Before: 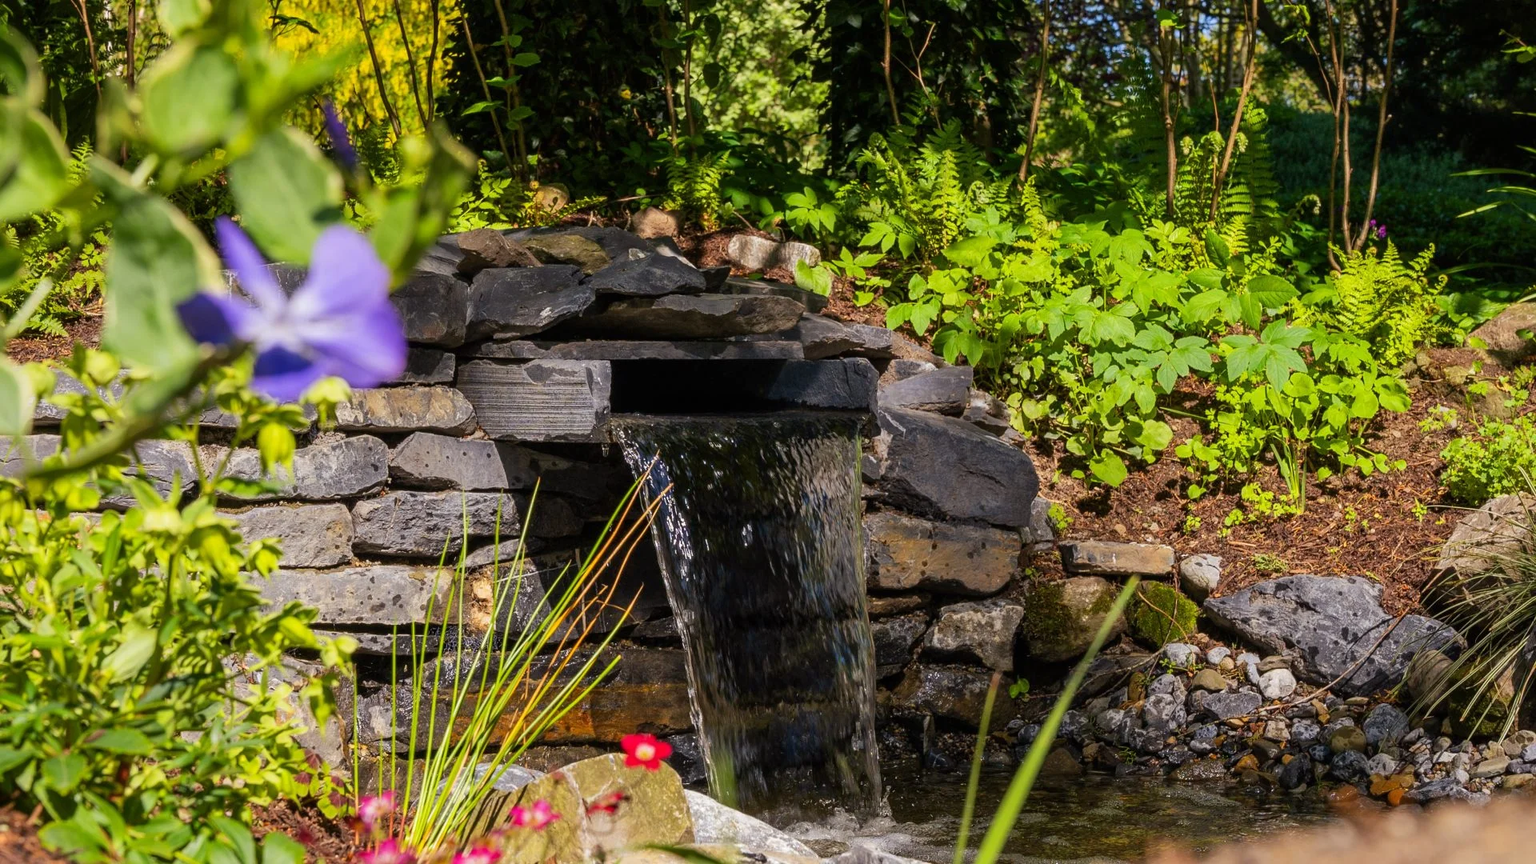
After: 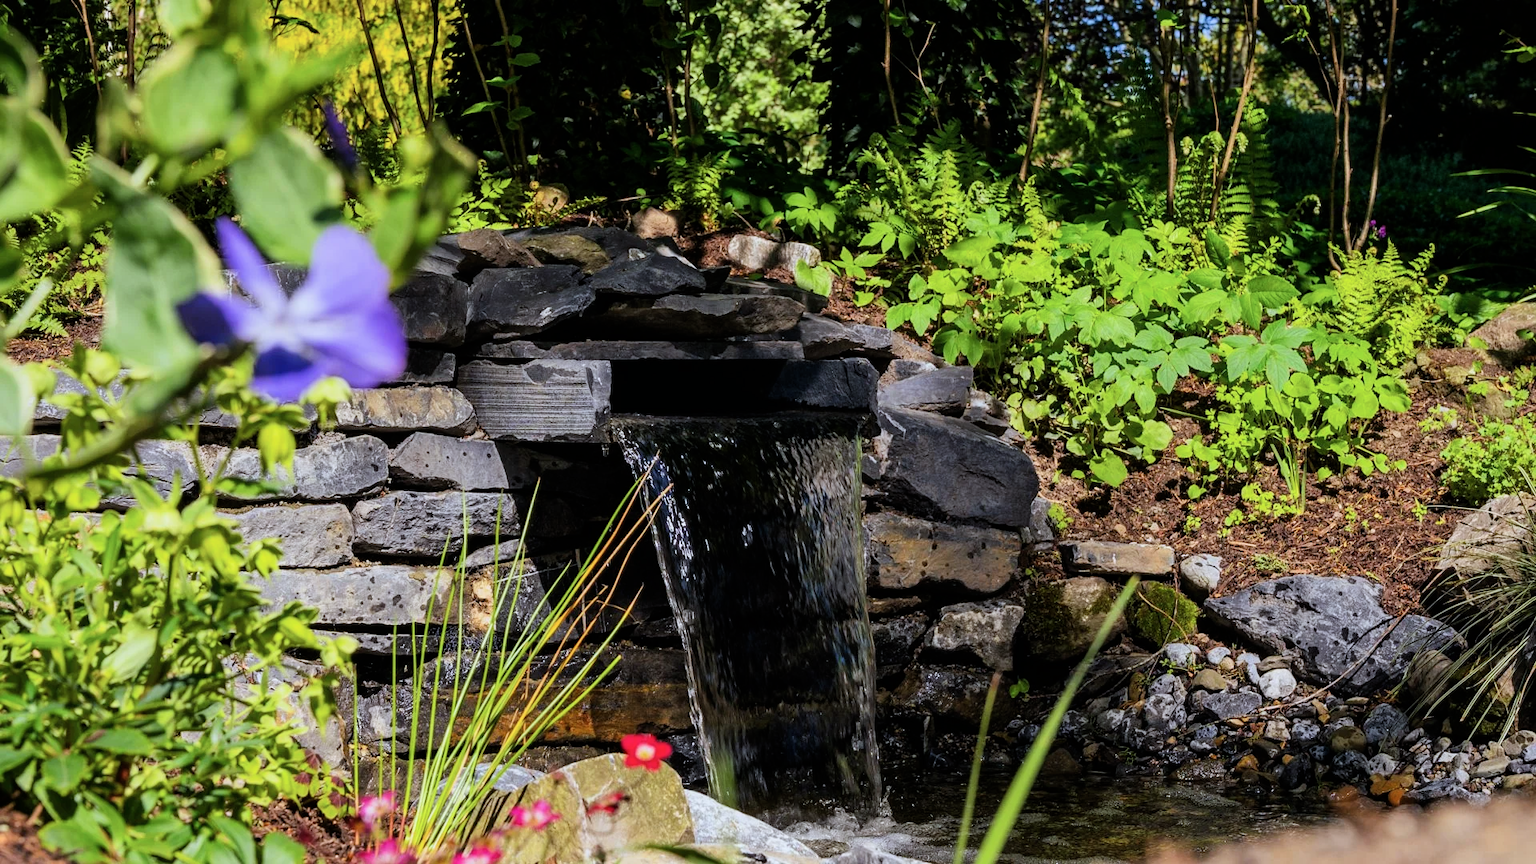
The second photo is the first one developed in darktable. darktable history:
color calibration: illuminant custom, x 0.368, y 0.373, temperature 4330.32 K
filmic rgb: black relative exposure -8.07 EV, white relative exposure 3 EV, hardness 5.35, contrast 1.25
